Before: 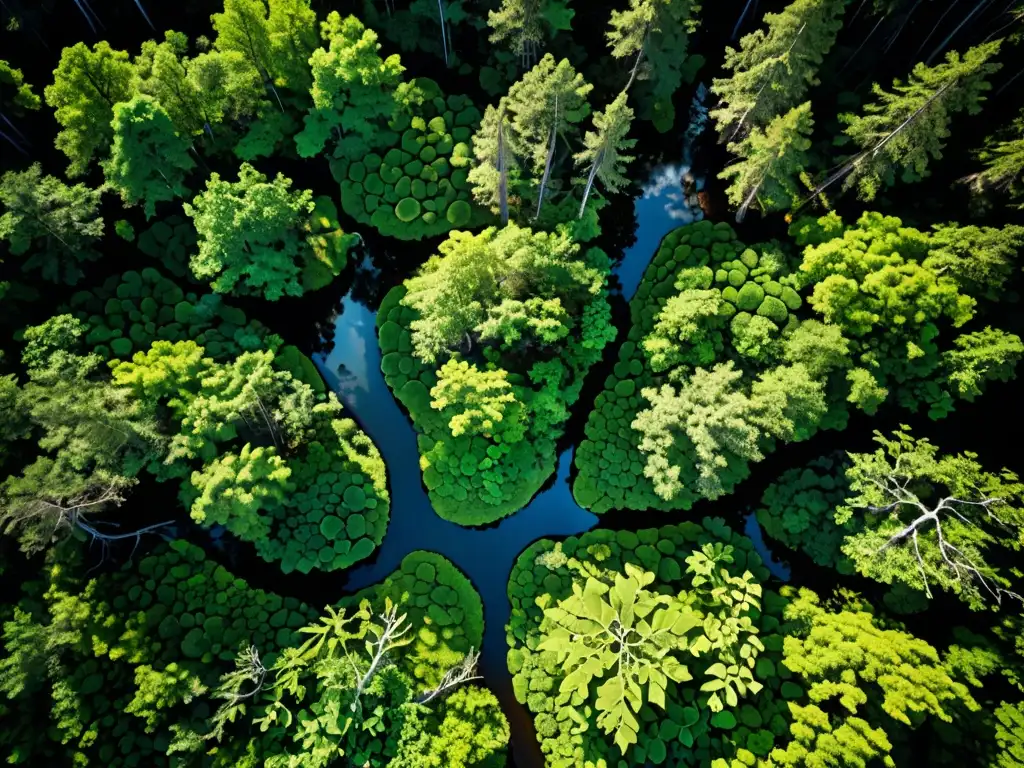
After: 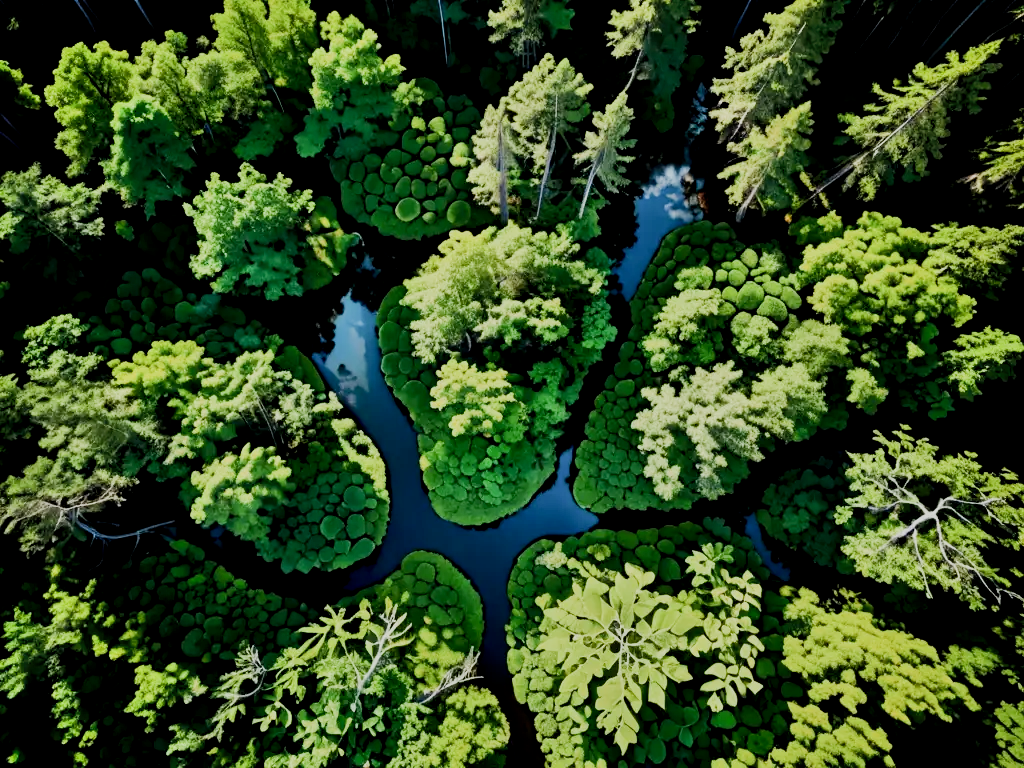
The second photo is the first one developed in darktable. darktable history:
local contrast: mode bilateral grid, contrast 20, coarseness 50, detail 130%, midtone range 0.2
exposure: black level correction 0.006, exposure -0.226 EV, compensate highlight preservation false
shadows and highlights: shadows 43.71, white point adjustment -1.46, soften with gaussian
sigmoid: contrast 1.05, skew -0.15
tone equalizer: -8 EV -0.75 EV, -7 EV -0.7 EV, -6 EV -0.6 EV, -5 EV -0.4 EV, -3 EV 0.4 EV, -2 EV 0.6 EV, -1 EV 0.7 EV, +0 EV 0.75 EV, edges refinement/feathering 500, mask exposure compensation -1.57 EV, preserve details no
